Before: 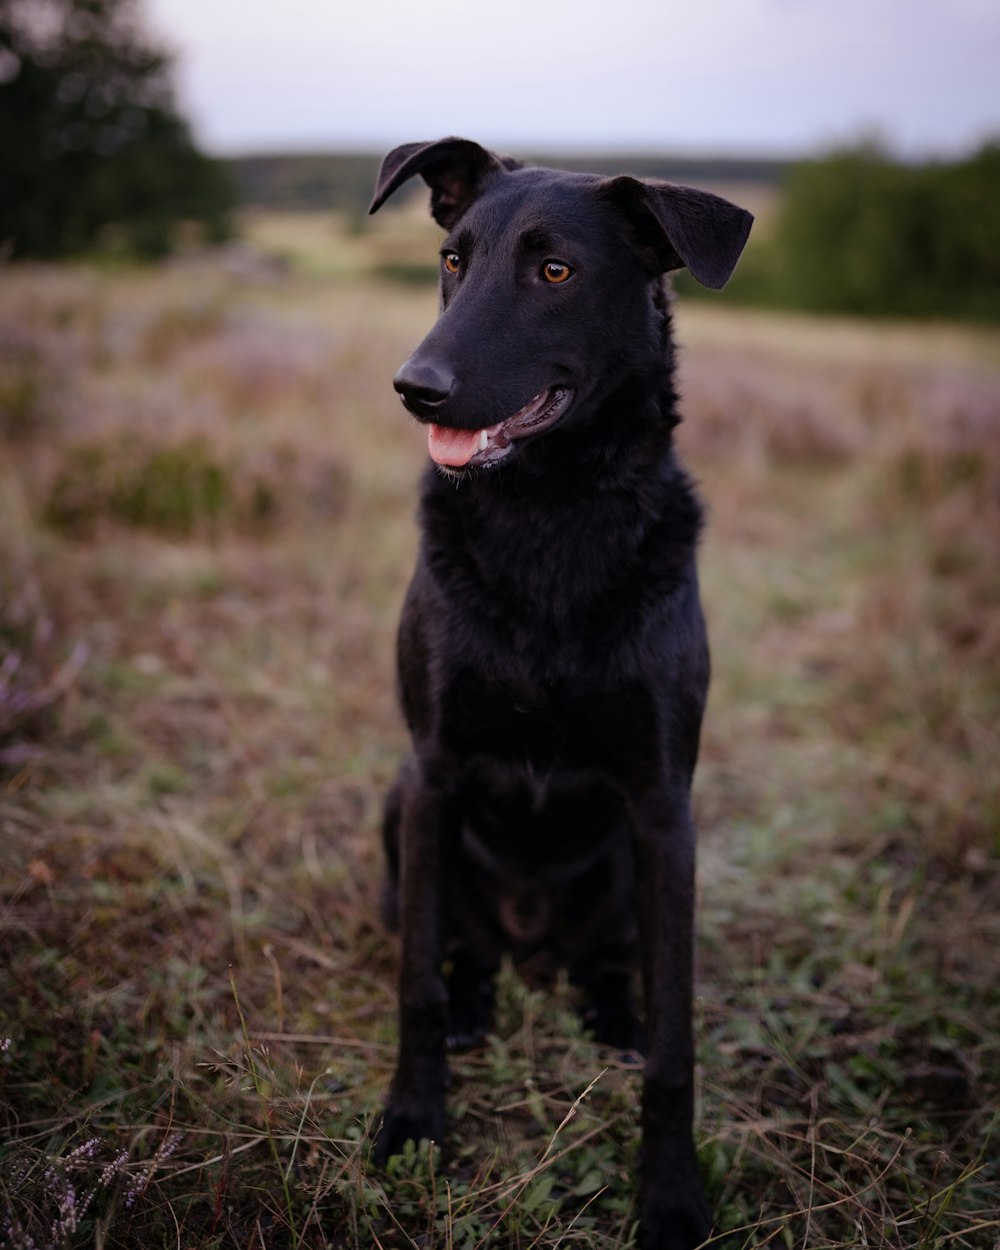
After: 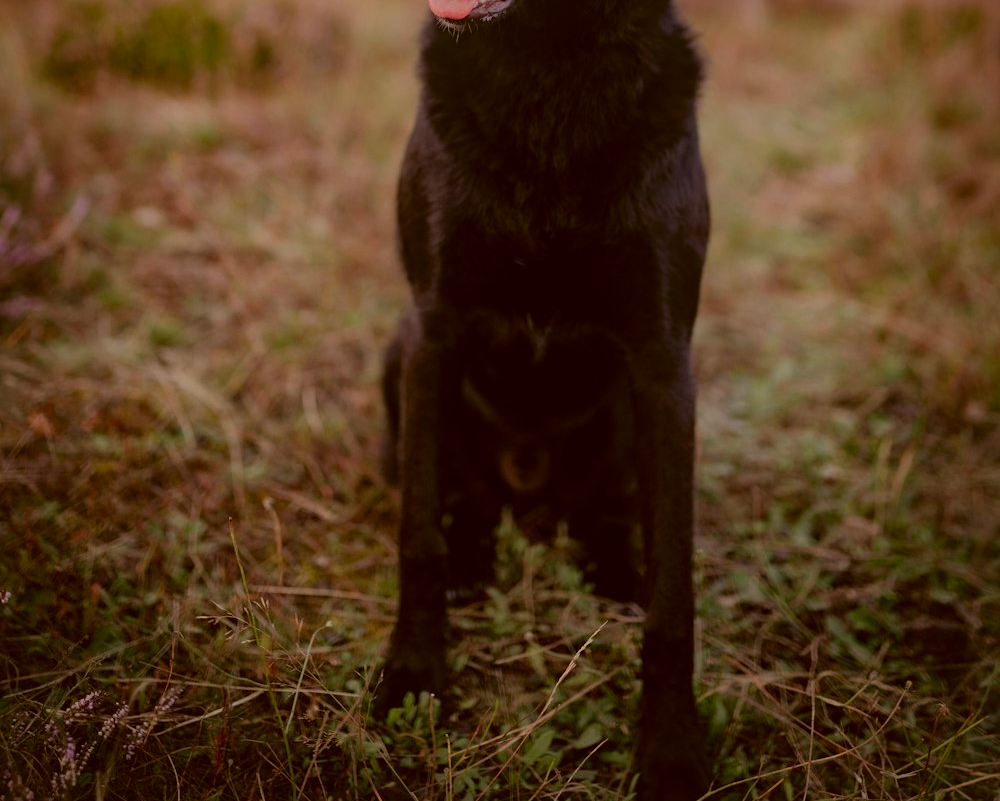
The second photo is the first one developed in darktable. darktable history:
crop and rotate: top 35.852%
contrast equalizer: octaves 7, y [[0.586, 0.584, 0.576, 0.565, 0.552, 0.539], [0.5 ×6], [0.97, 0.959, 0.919, 0.859, 0.789, 0.717], [0 ×6], [0 ×6]], mix -0.994
color correction: highlights a* -0.504, highlights b* 0.158, shadows a* 4.78, shadows b* 20.69
local contrast: mode bilateral grid, contrast 26, coarseness 60, detail 152%, midtone range 0.2
